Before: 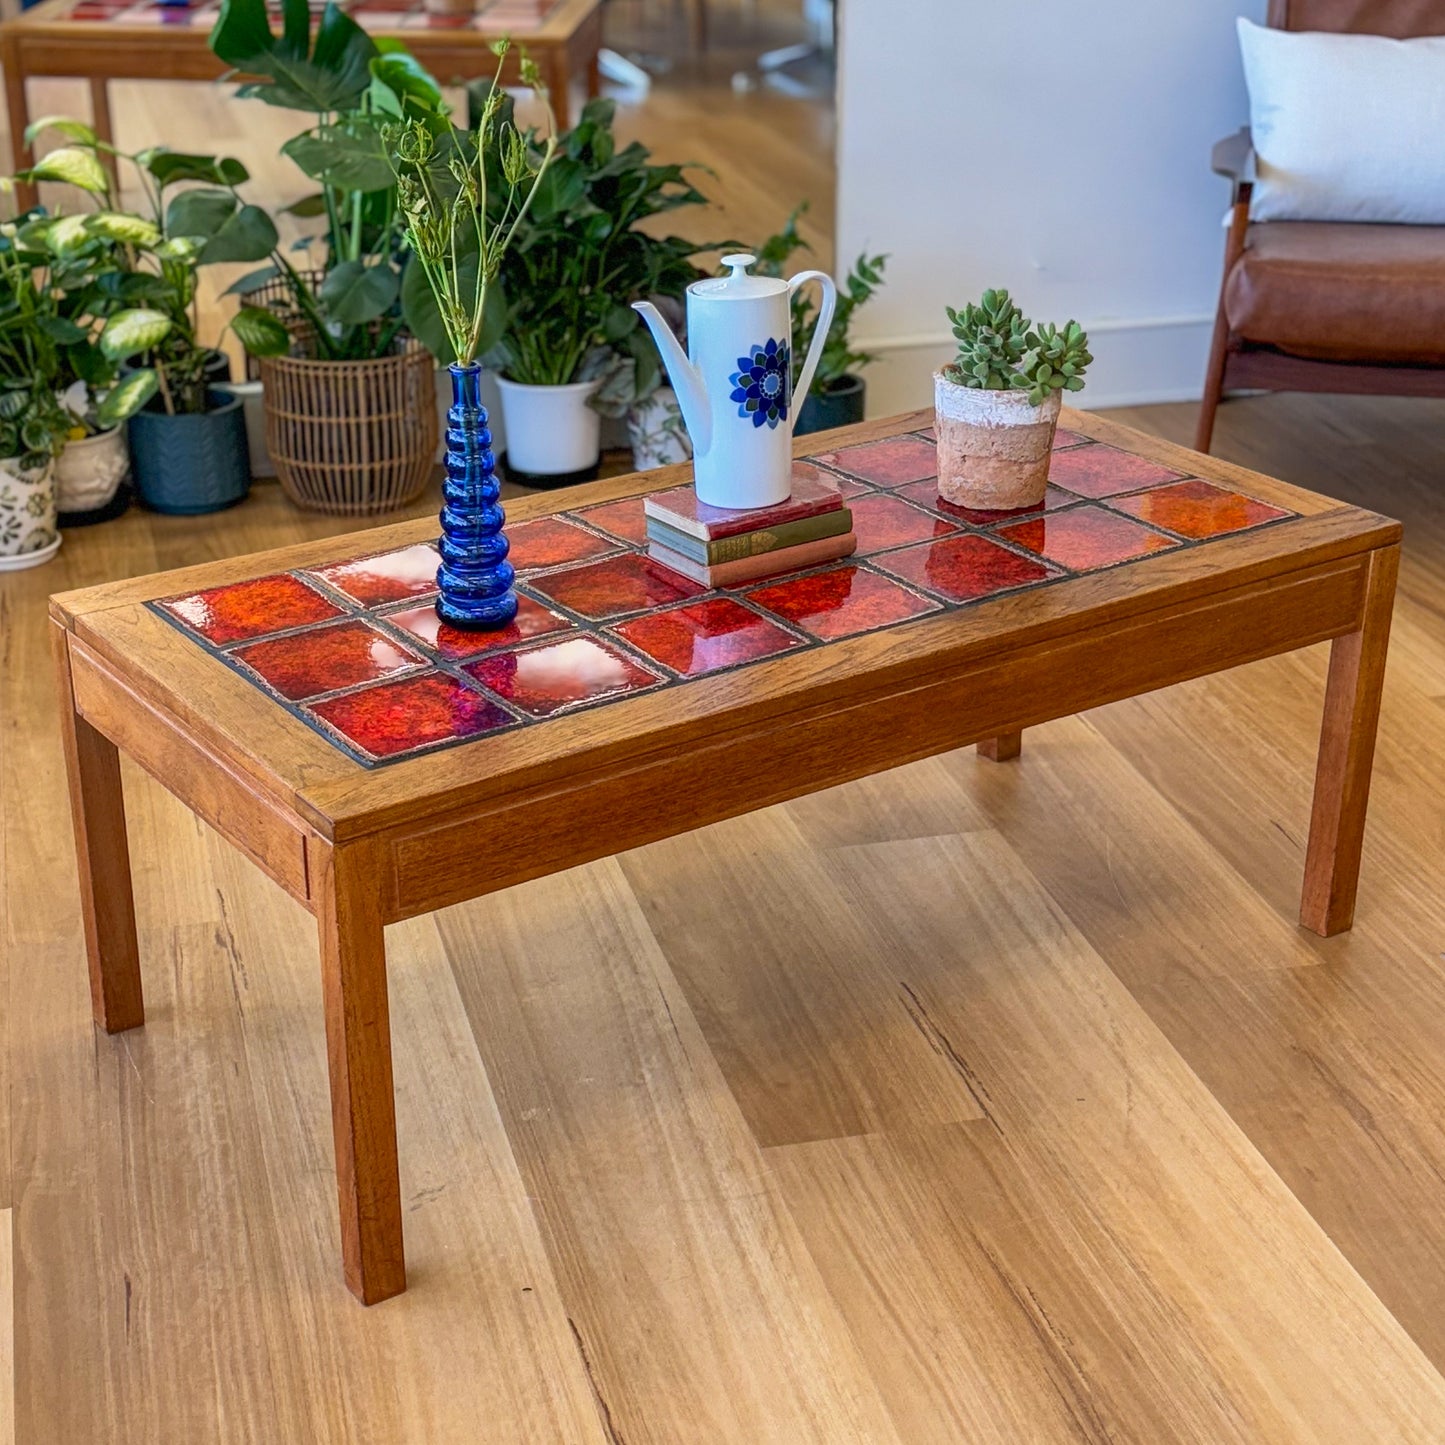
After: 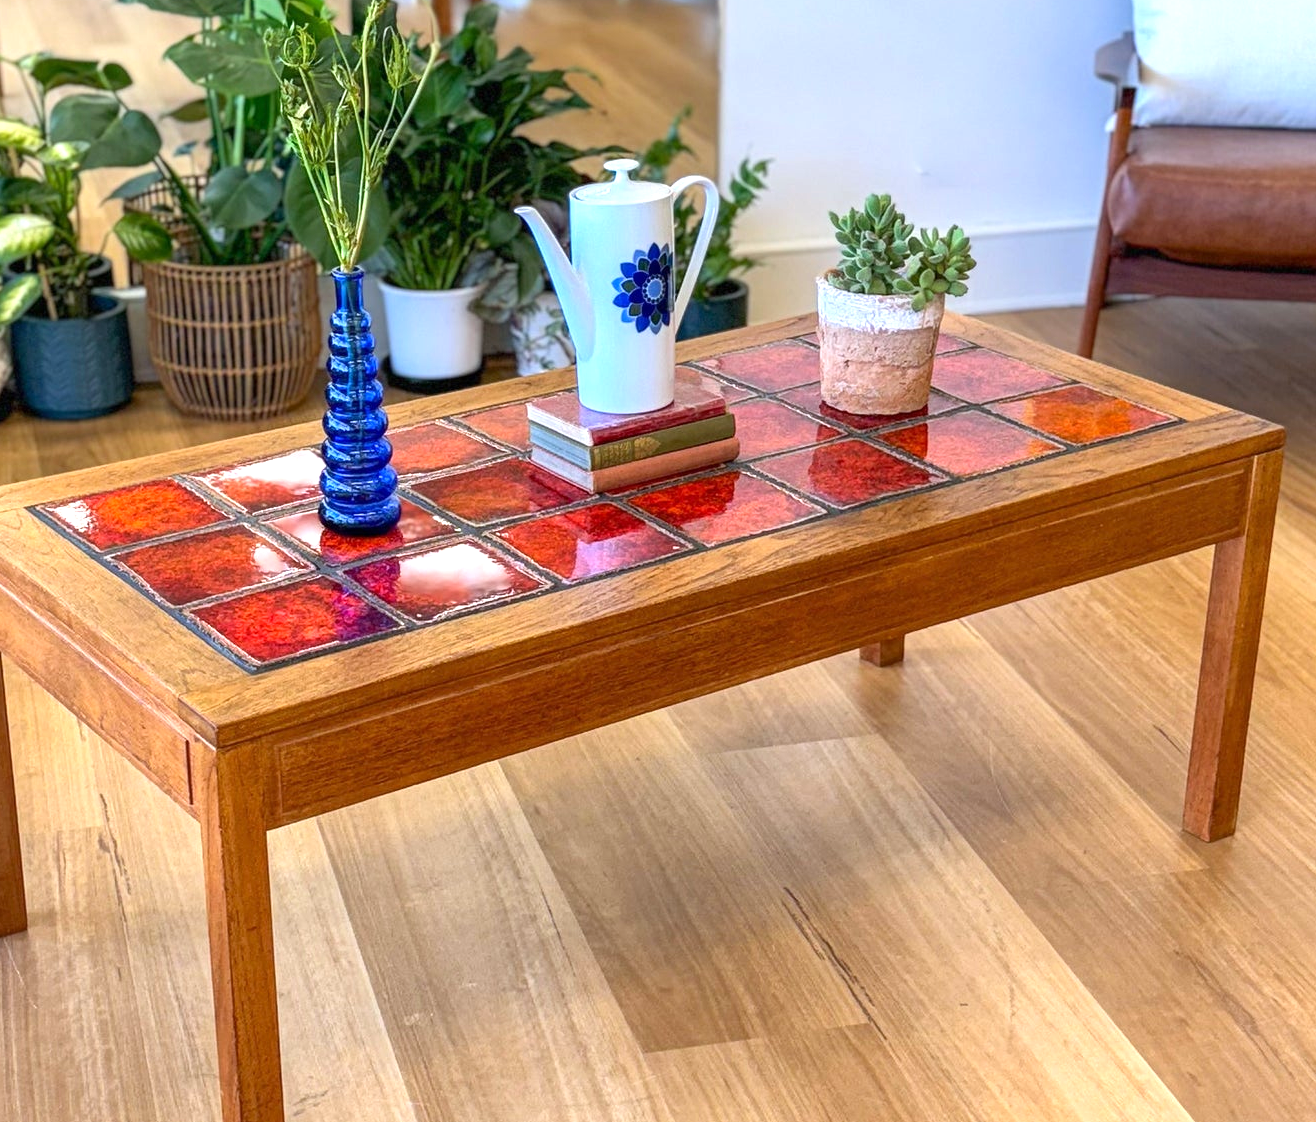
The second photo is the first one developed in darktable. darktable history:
exposure: exposure 0.669 EV, compensate highlight preservation false
crop: left 8.155%, top 6.611%, bottom 15.385%
white balance: red 0.983, blue 1.036
